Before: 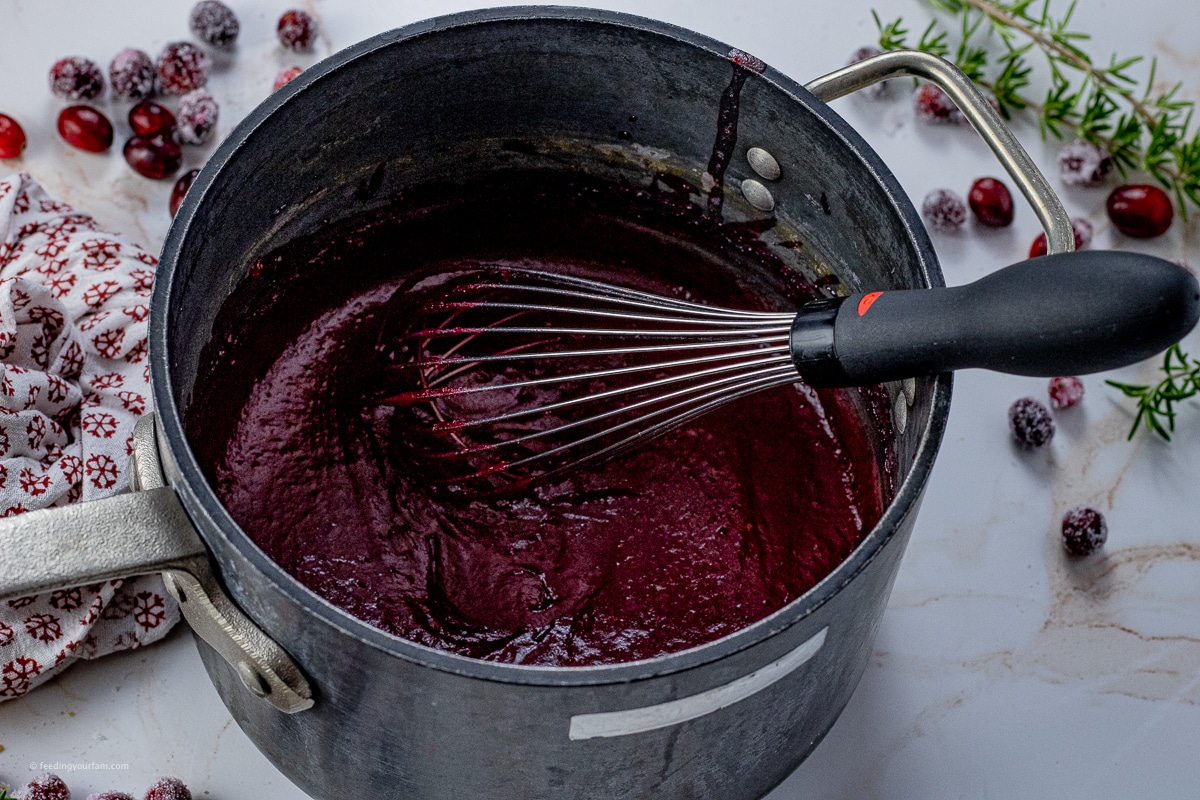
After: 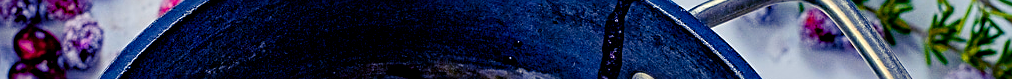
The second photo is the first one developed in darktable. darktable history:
sharpen: on, module defaults
color zones: curves: ch1 [(0.24, 0.629) (0.75, 0.5)]; ch2 [(0.255, 0.454) (0.745, 0.491)], mix 102.12%
crop and rotate: left 9.644%, top 9.491%, right 6.021%, bottom 80.509%
color balance rgb: shadows lift › luminance -28.76%, shadows lift › chroma 15%, shadows lift › hue 270°, power › chroma 1%, power › hue 255°, highlights gain › luminance 7.14%, highlights gain › chroma 2%, highlights gain › hue 90°, global offset › luminance -0.29%, global offset › hue 260°, perceptual saturation grading › global saturation 20%, perceptual saturation grading › highlights -13.92%, perceptual saturation grading › shadows 50%
contrast brightness saturation: contrast 0.09, saturation 0.28
